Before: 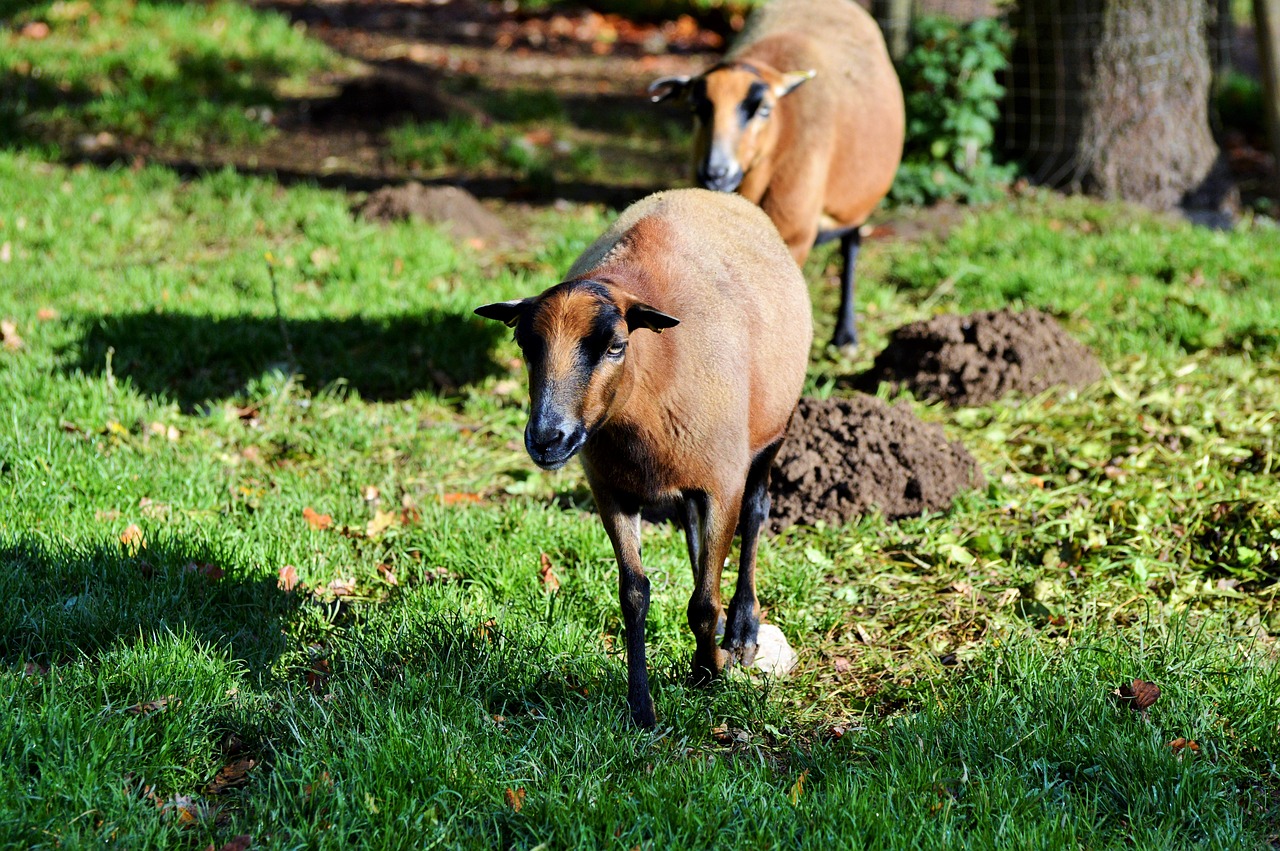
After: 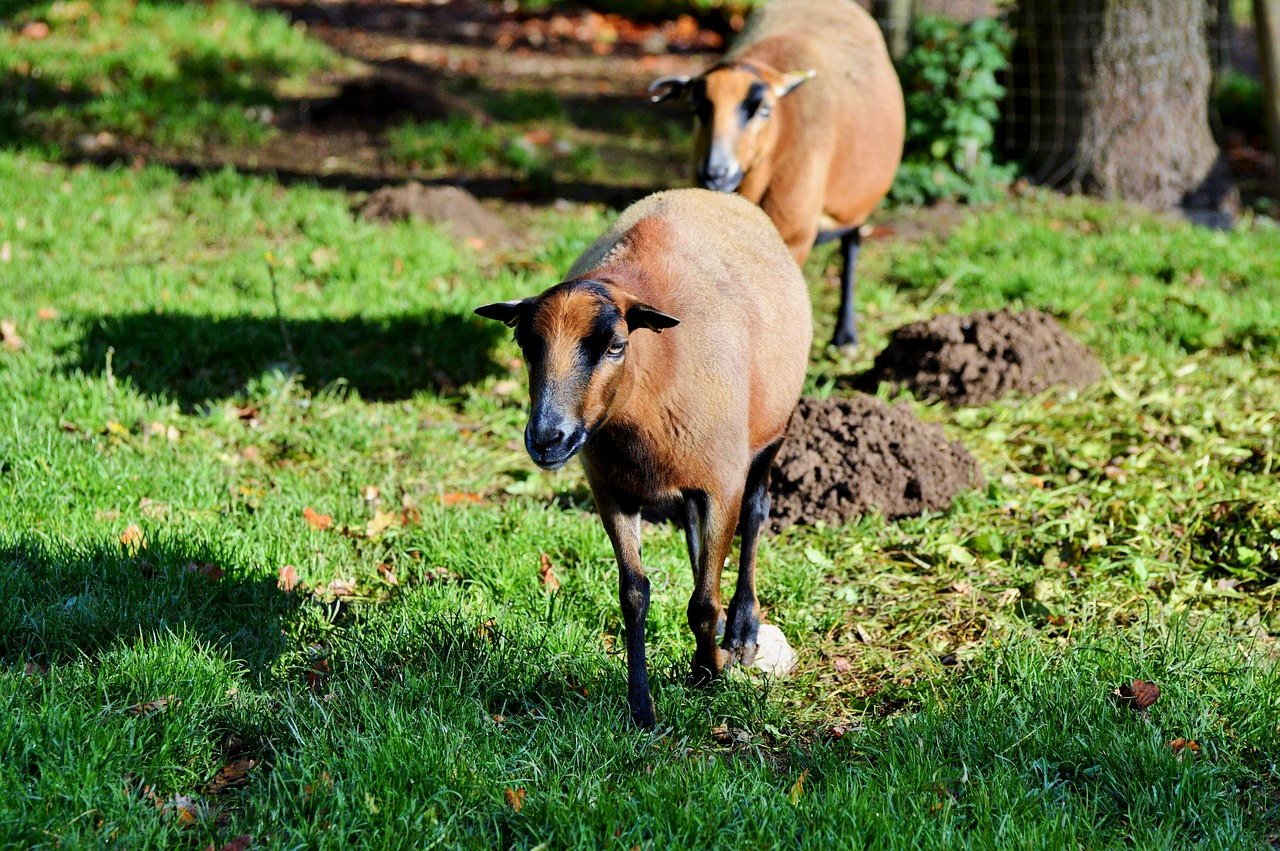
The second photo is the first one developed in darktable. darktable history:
exposure: black level correction 0.001, exposure -0.123 EV, compensate highlight preservation false
levels: levels [0, 0.478, 1]
